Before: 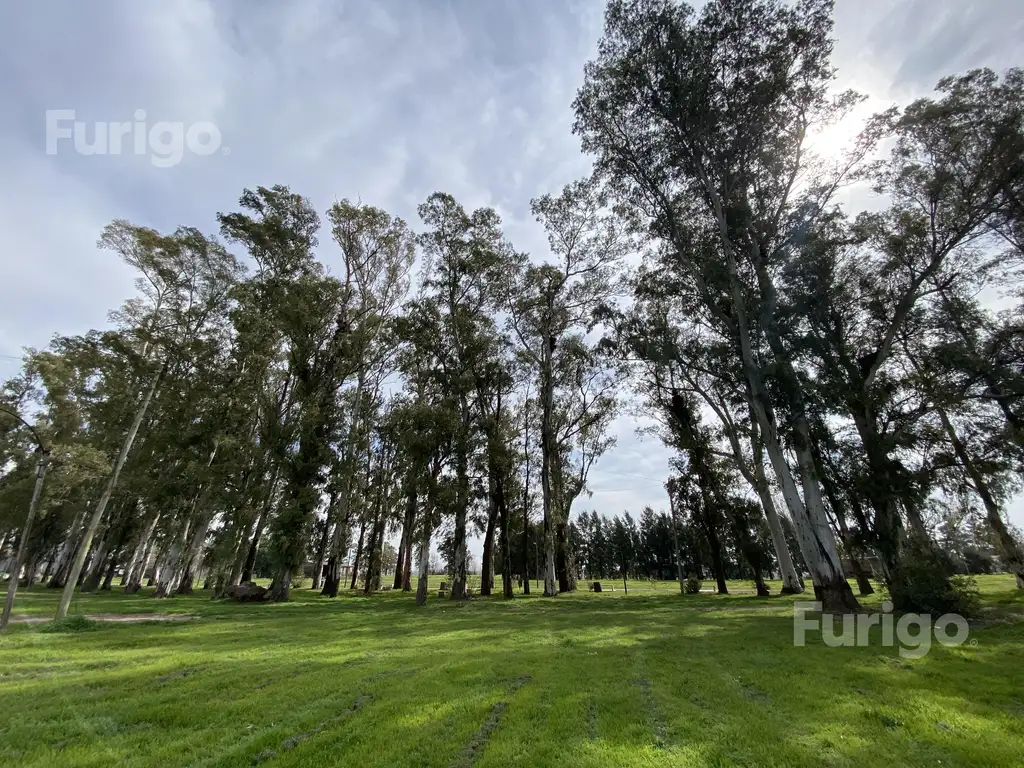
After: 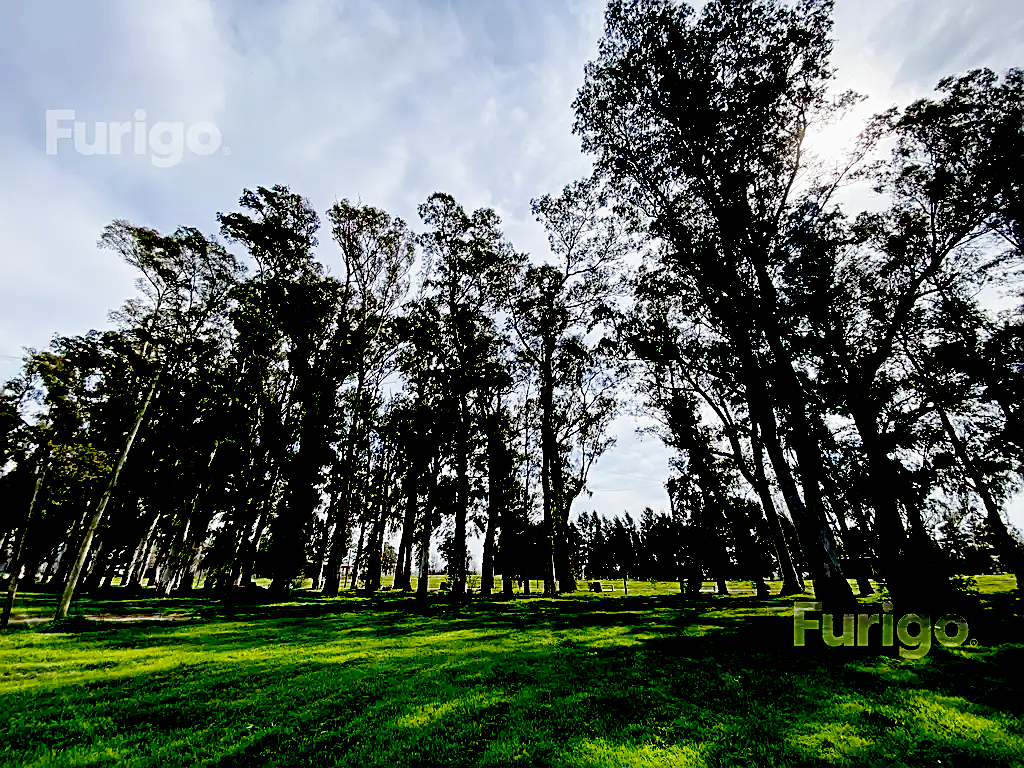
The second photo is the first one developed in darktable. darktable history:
sharpen: on, module defaults
base curve: curves: ch0 [(0, 0) (0.032, 0.025) (0.121, 0.166) (0.206, 0.329) (0.605, 0.79) (1, 1)], preserve colors none
exposure: black level correction 0.098, exposure -0.086 EV, compensate exposure bias true, compensate highlight preservation false
